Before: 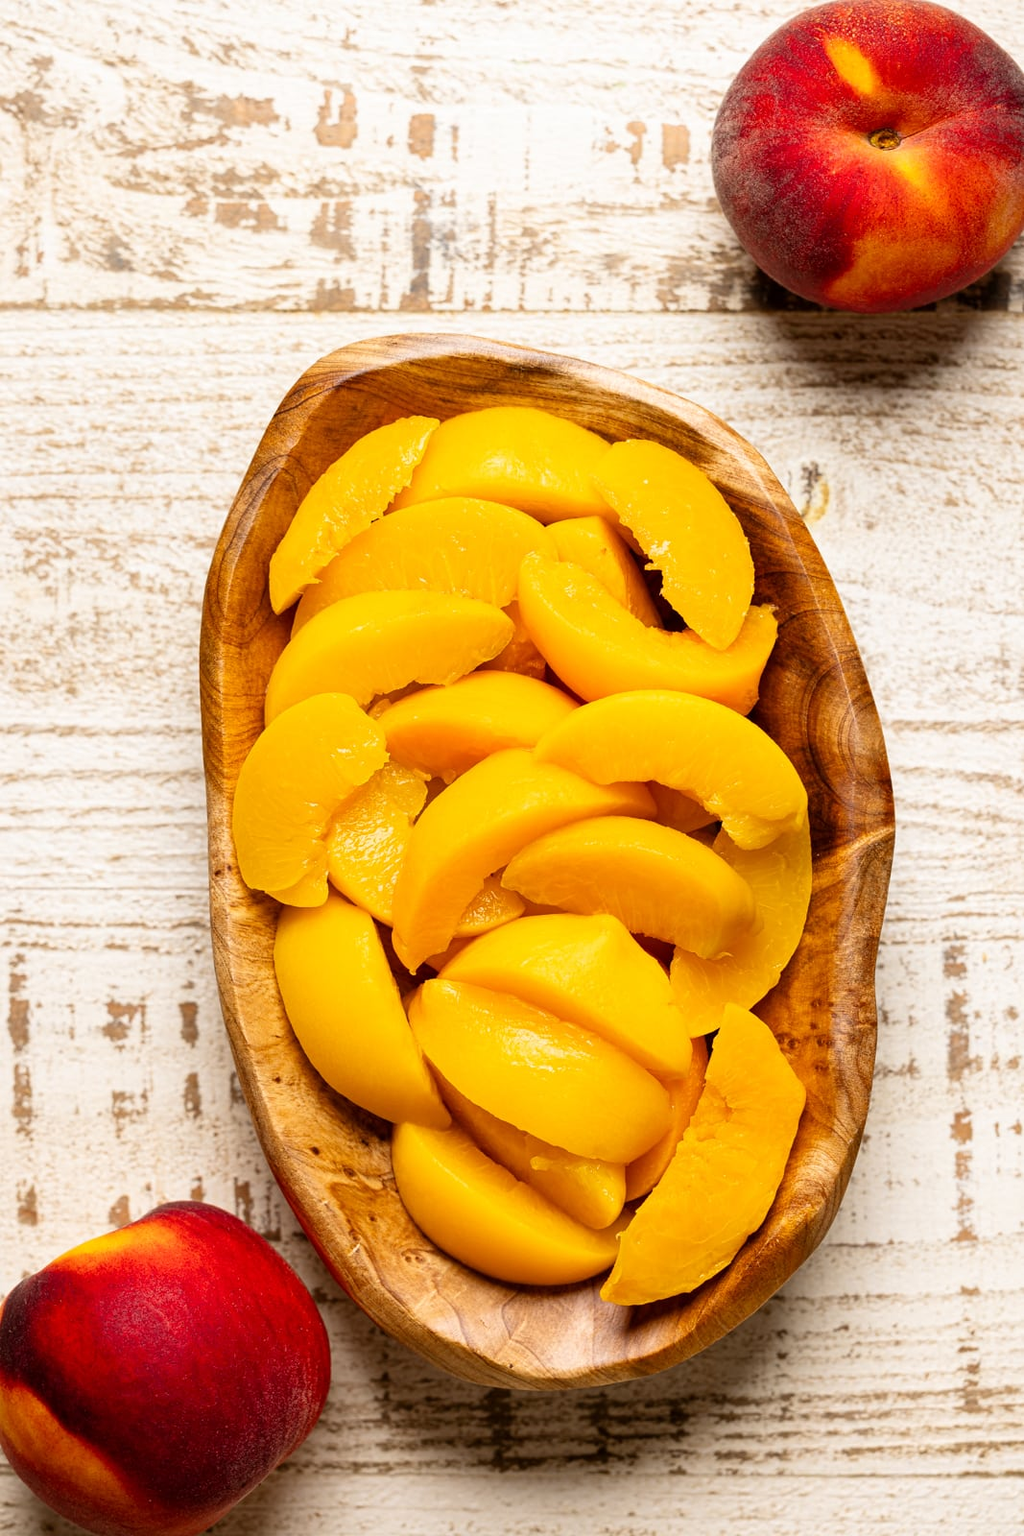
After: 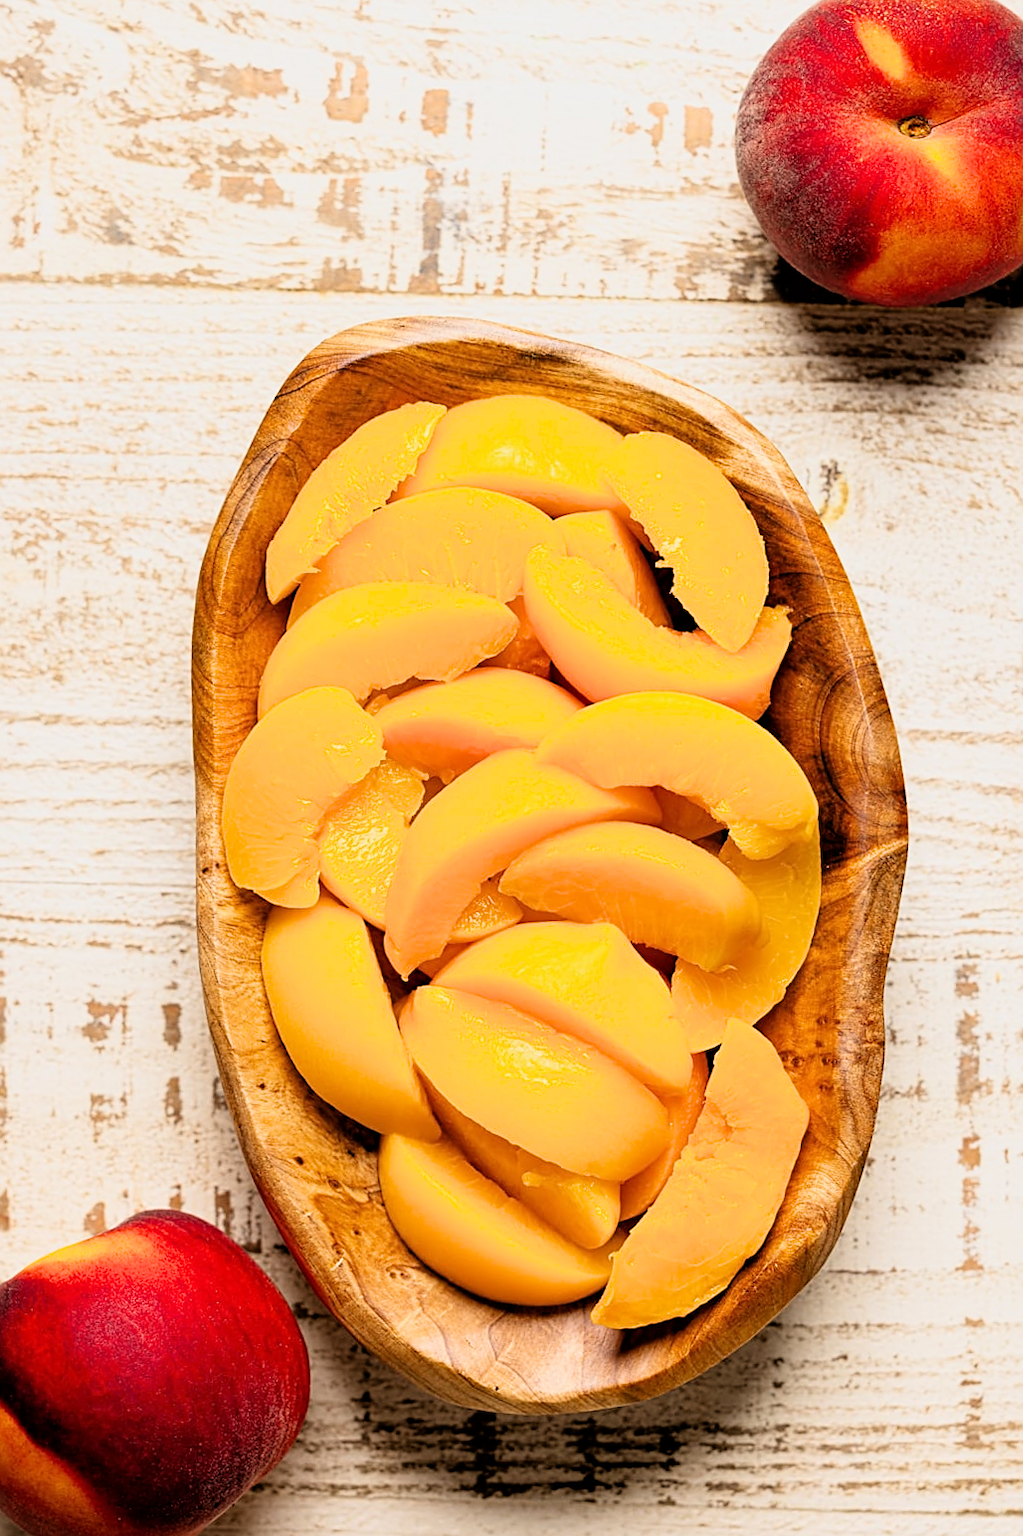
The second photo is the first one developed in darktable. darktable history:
filmic rgb: black relative exposure -7.75 EV, white relative exposure 4.37 EV, hardness 3.76, latitude 49.42%, contrast 1.1, color science v6 (2022)
sharpen: on, module defaults
crop and rotate: angle -1.39°
tone equalizer: -8 EV -0.394 EV, -7 EV -0.427 EV, -6 EV -0.295 EV, -5 EV -0.239 EV, -3 EV 0.227 EV, -2 EV 0.33 EV, -1 EV 0.386 EV, +0 EV 0.416 EV
